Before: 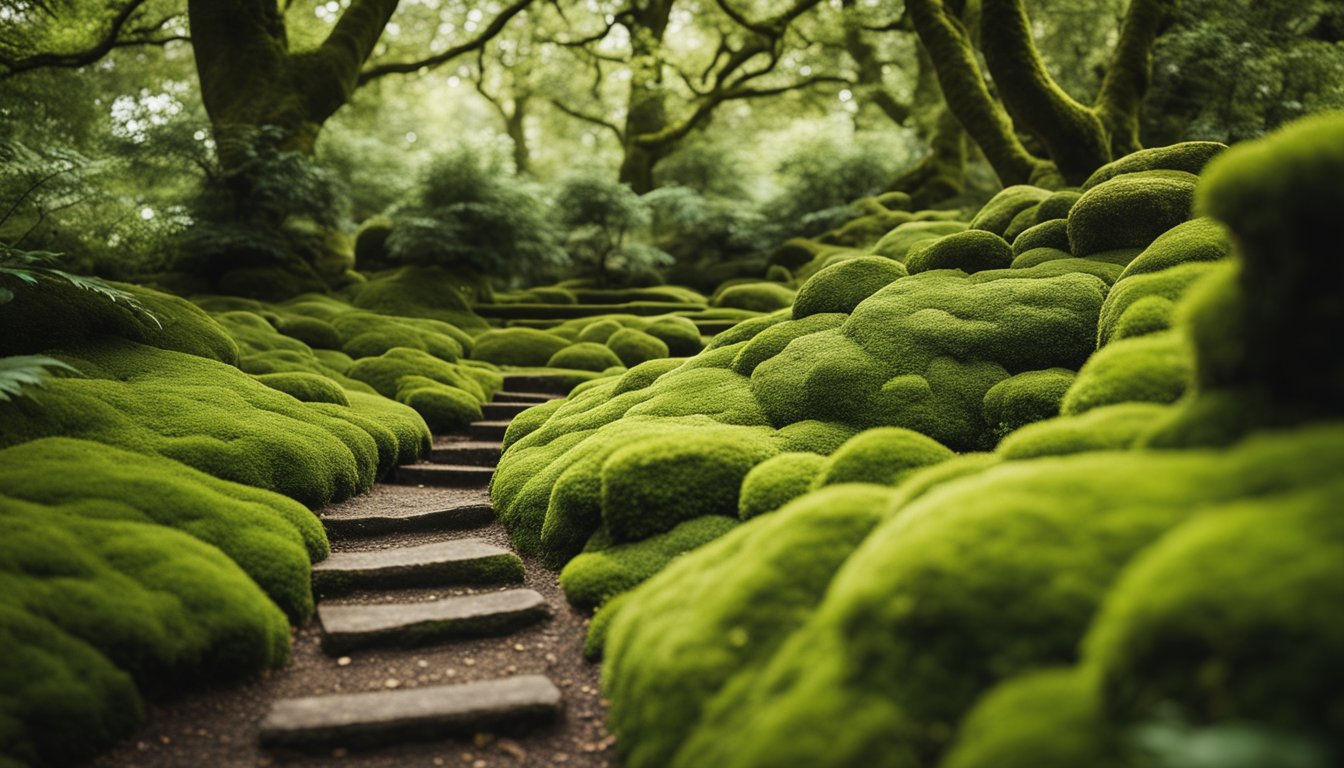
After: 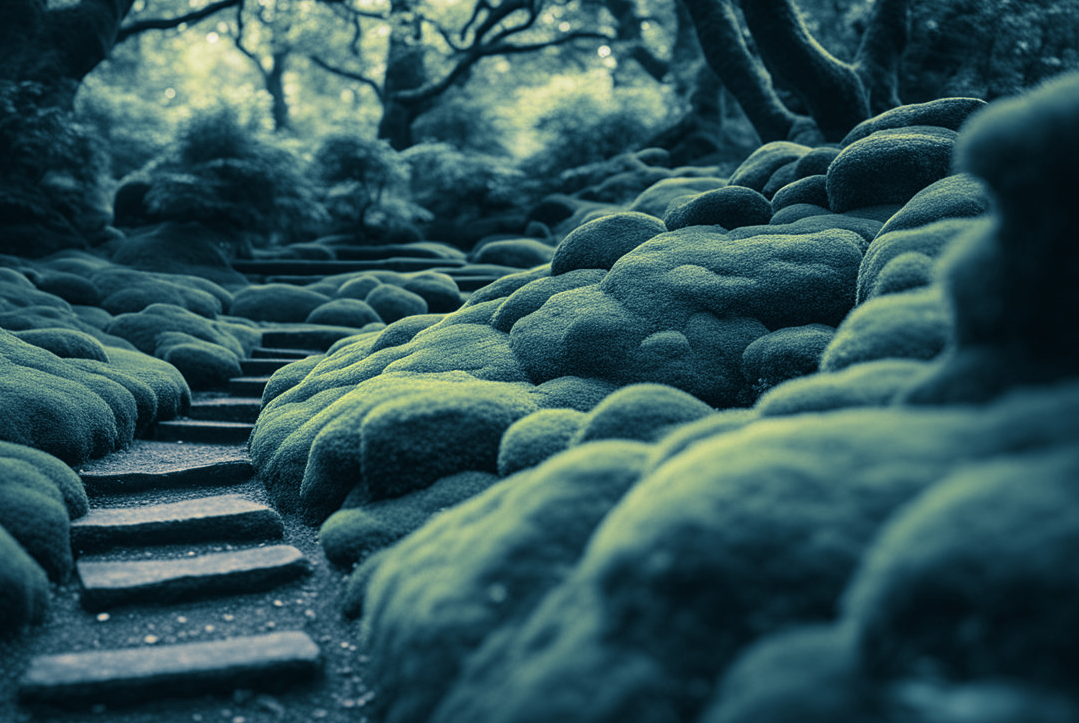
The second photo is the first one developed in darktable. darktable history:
base curve: curves: ch0 [(0, 0) (0.472, 0.455) (1, 1)], preserve colors none
crop and rotate: left 17.959%, top 5.771%, right 1.742%
split-toning: shadows › hue 212.4°, balance -70
